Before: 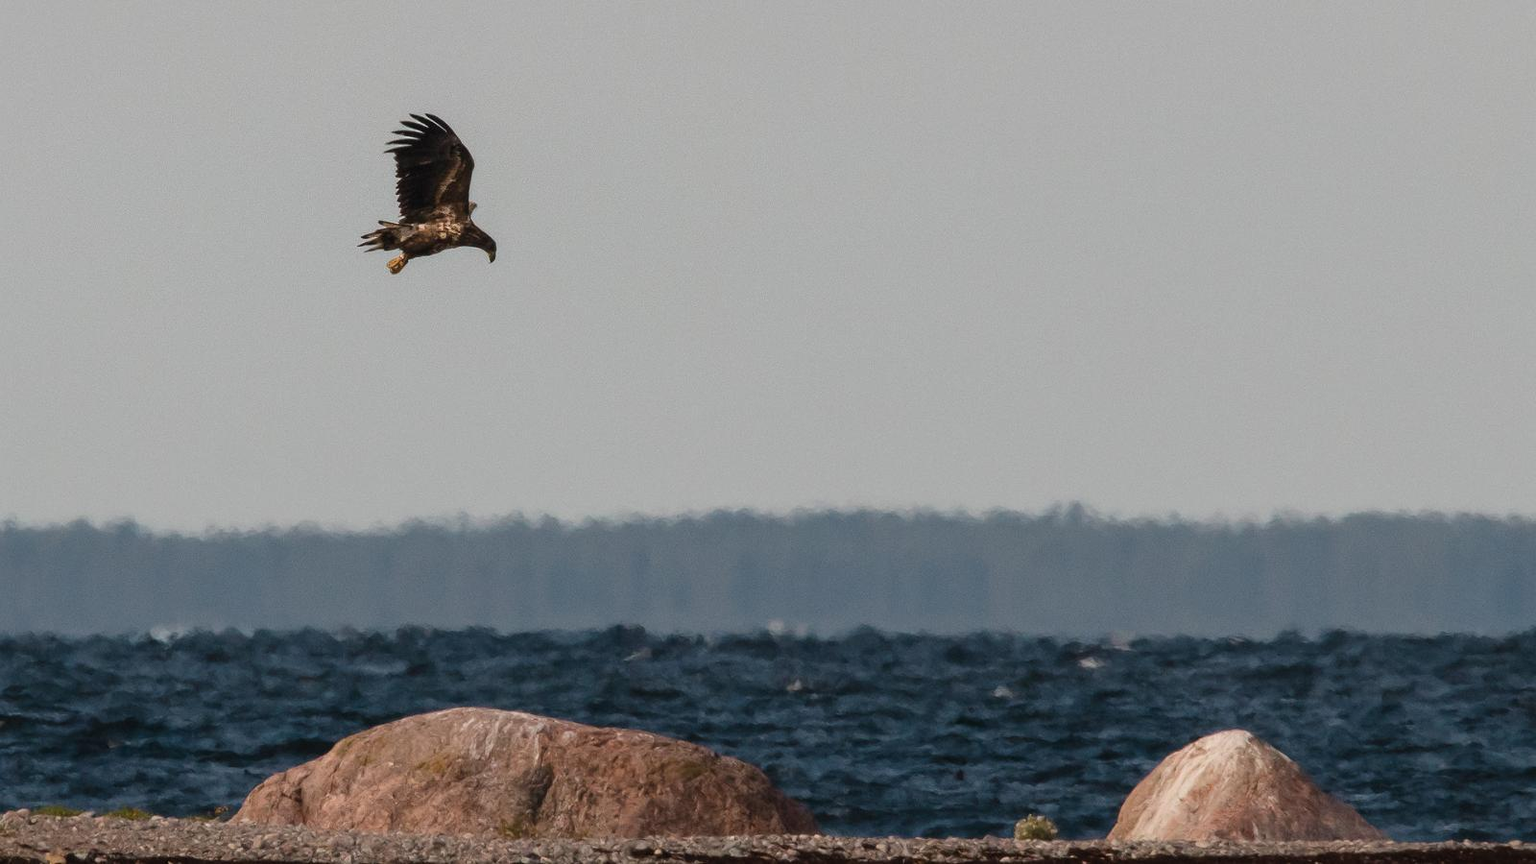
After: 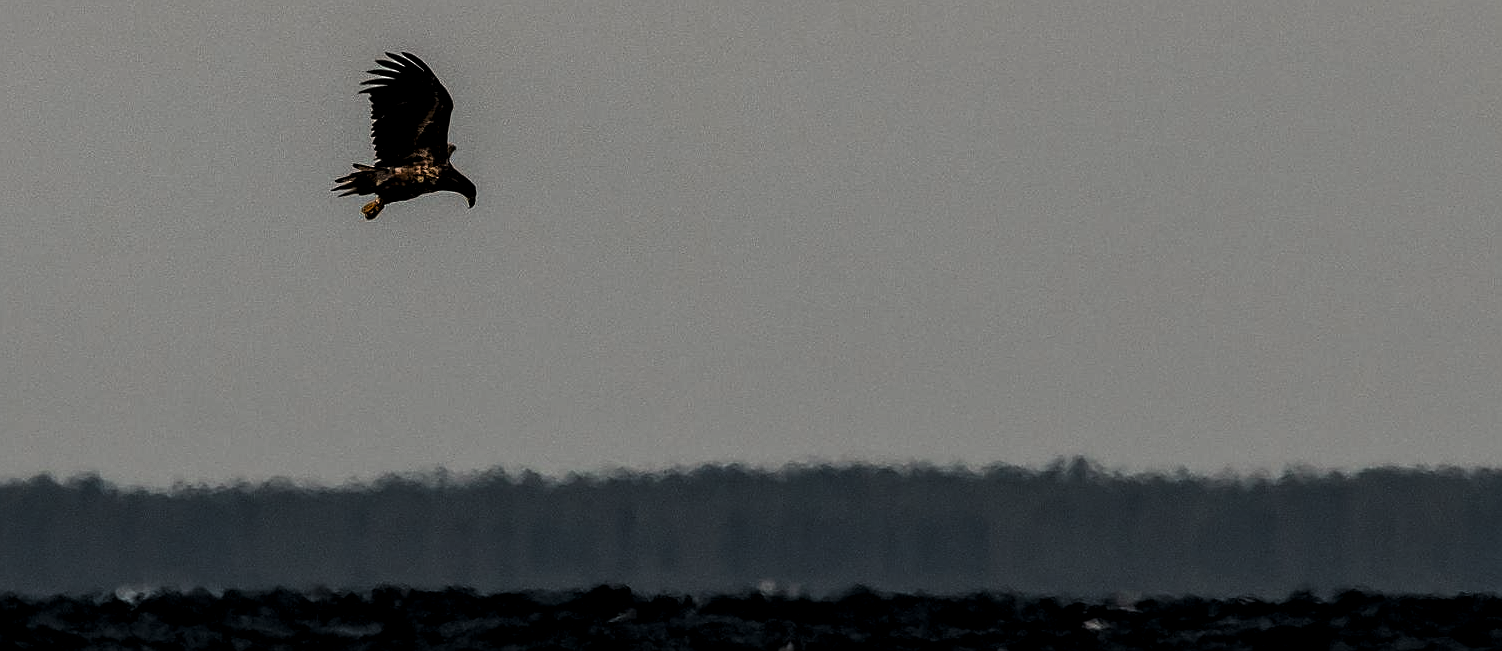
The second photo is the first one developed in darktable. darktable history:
exposure: exposure -0.047 EV, compensate exposure bias true, compensate highlight preservation false
local contrast: on, module defaults
sharpen: on, module defaults
color correction: highlights b* 3.01
contrast brightness saturation: contrast 0.067, brightness -0.141, saturation 0.106
crop: left 2.592%, top 7.359%, right 3.472%, bottom 20.269%
color zones: curves: ch0 [(0.11, 0.396) (0.195, 0.36) (0.25, 0.5) (0.303, 0.412) (0.357, 0.544) (0.75, 0.5) (0.967, 0.328)]; ch1 [(0, 0.468) (0.112, 0.512) (0.202, 0.6) (0.25, 0.5) (0.307, 0.352) (0.357, 0.544) (0.75, 0.5) (0.963, 0.524)]
levels: levels [0.101, 0.578, 0.953]
